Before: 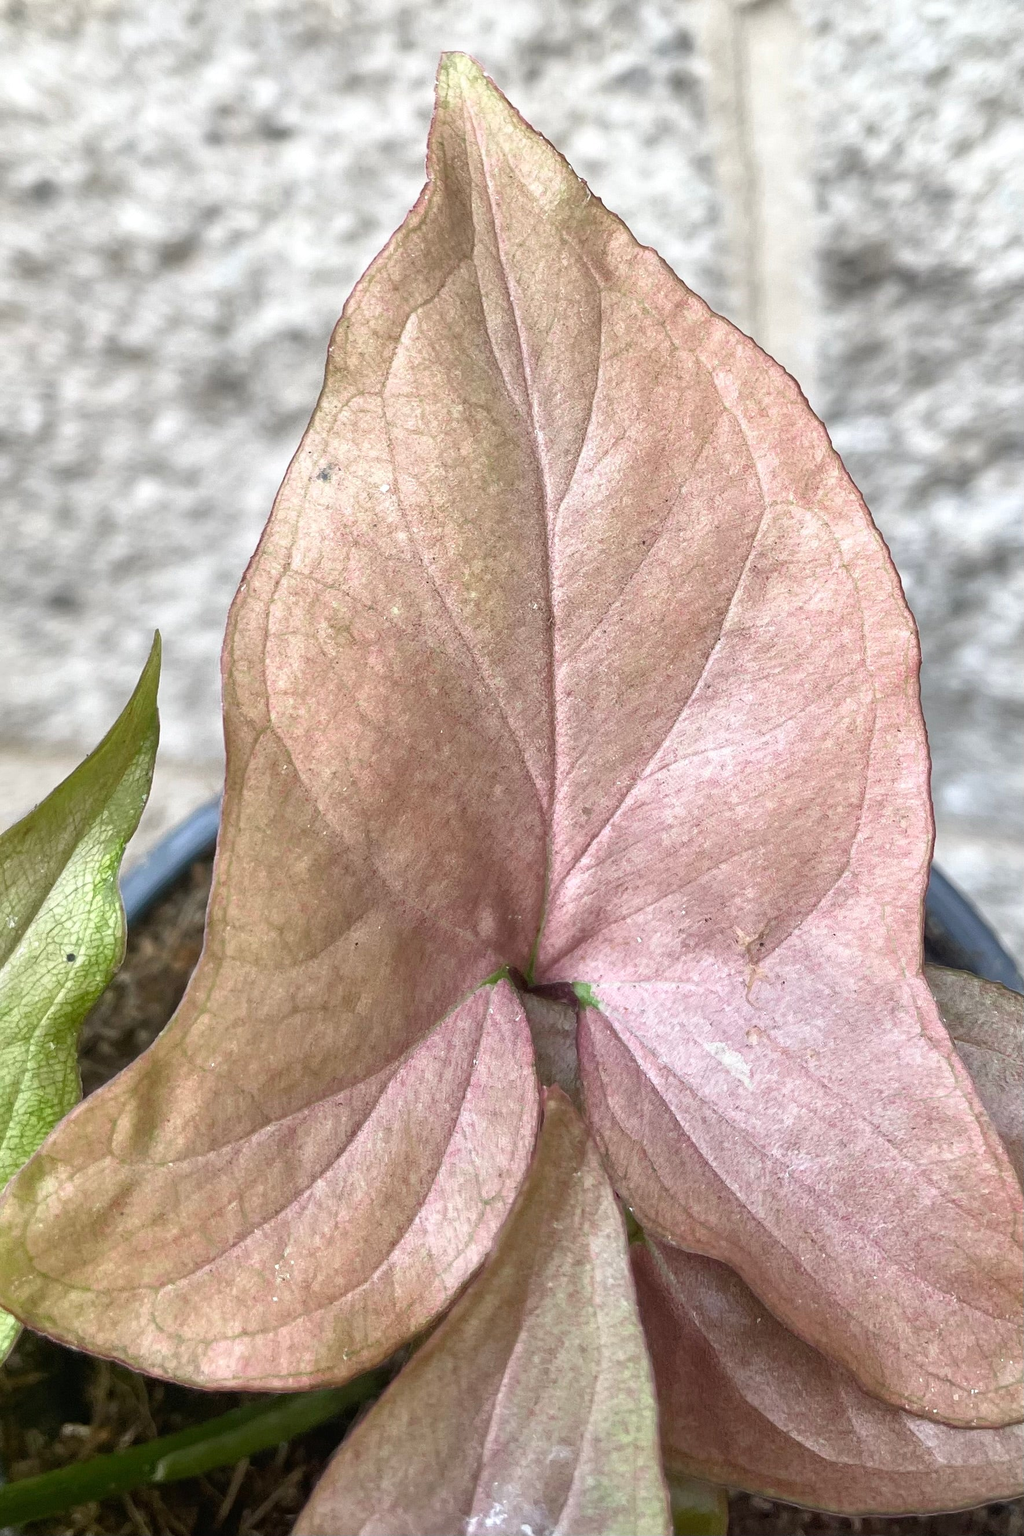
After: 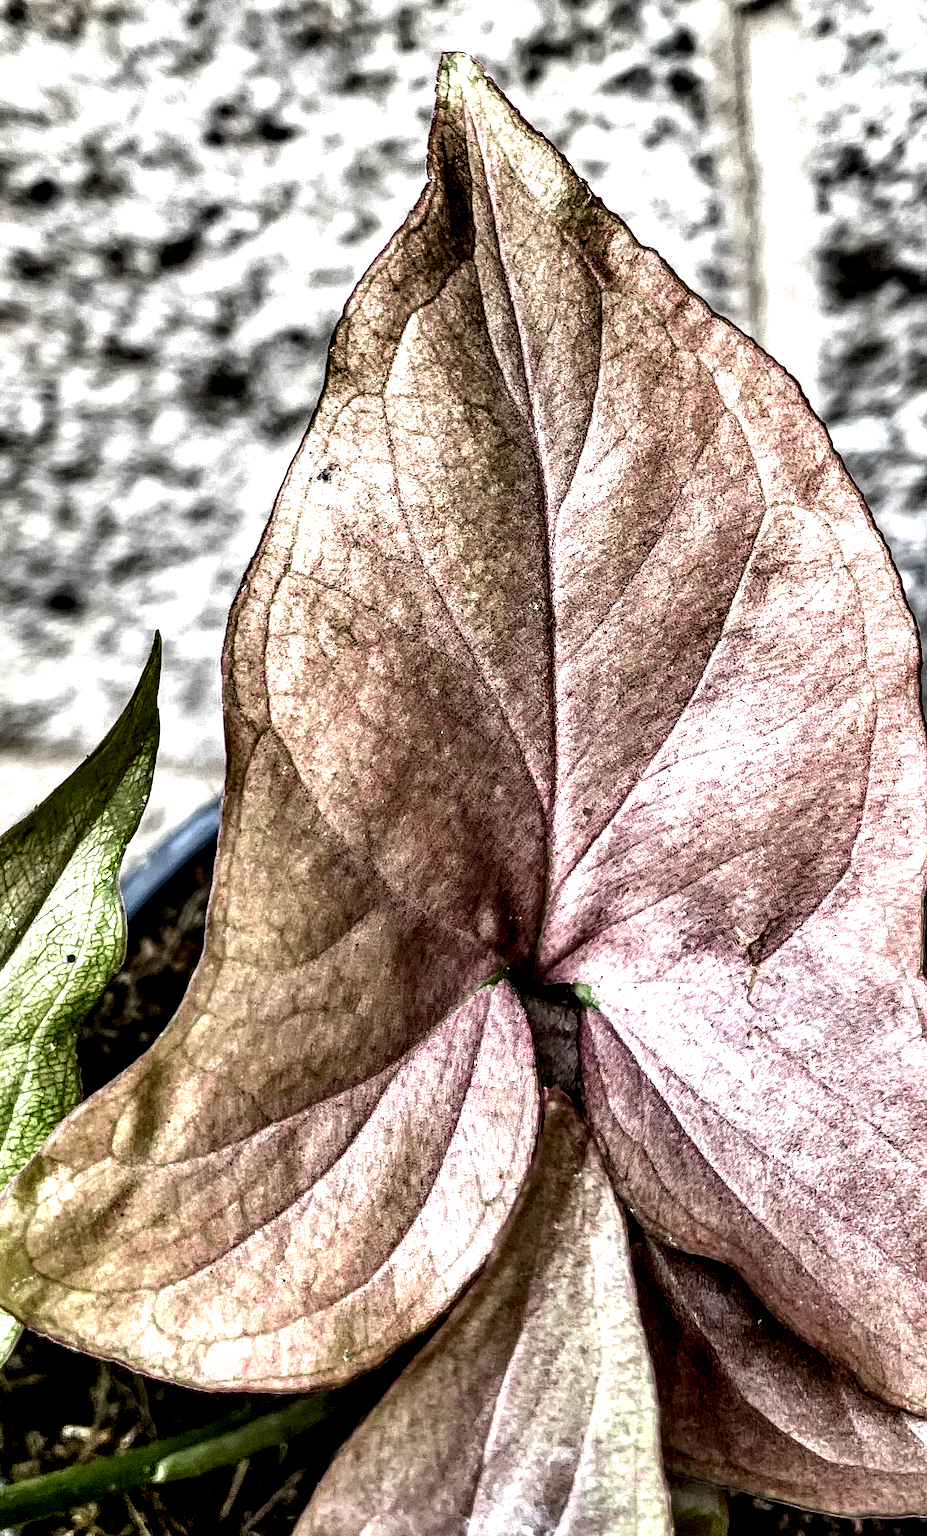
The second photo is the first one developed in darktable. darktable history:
crop: right 9.513%, bottom 0.045%
exposure: compensate highlight preservation false
shadows and highlights: soften with gaussian
local contrast: highlights 117%, shadows 41%, detail 293%
